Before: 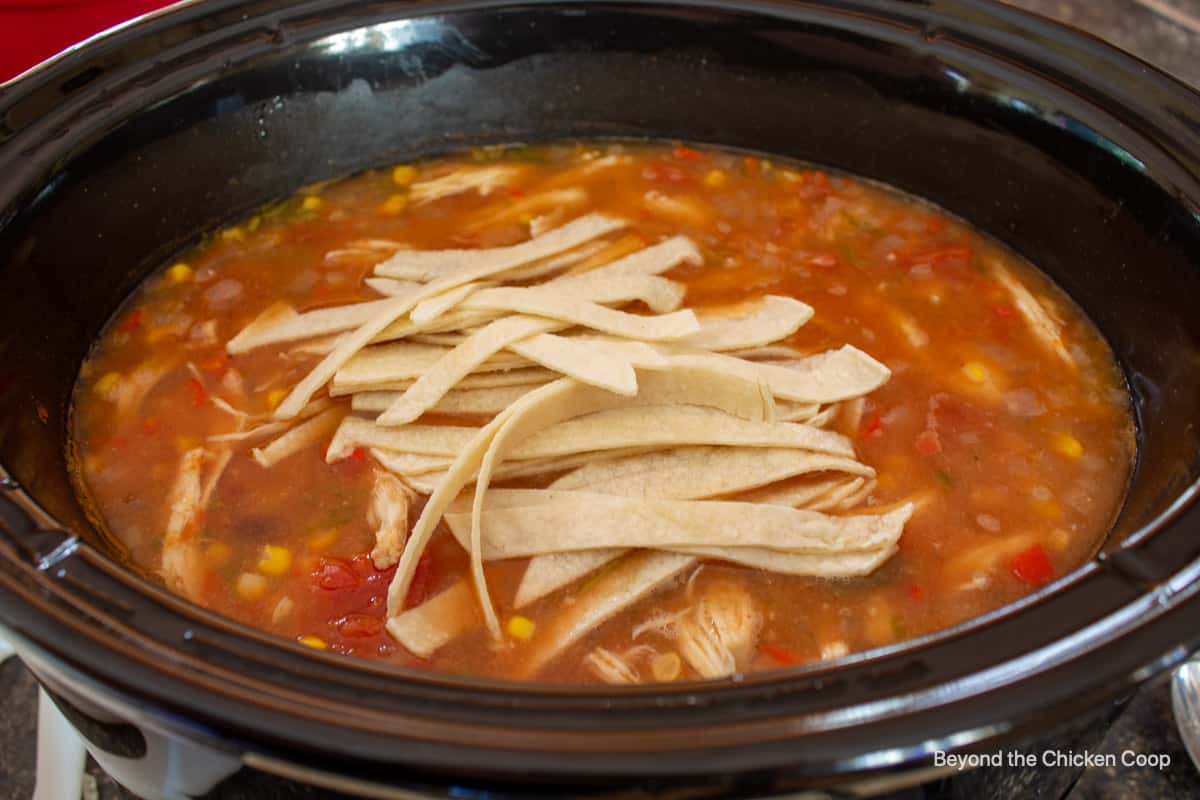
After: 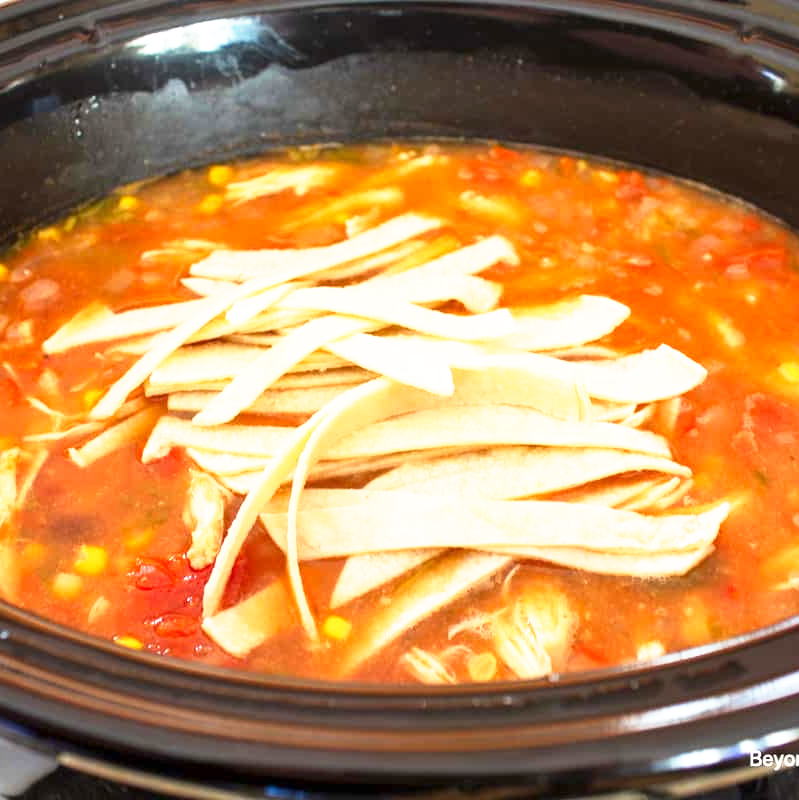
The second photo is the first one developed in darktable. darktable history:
base curve: curves: ch0 [(0, 0) (0.495, 0.917) (1, 1)], preserve colors none
exposure: exposure 0.373 EV, compensate exposure bias true, compensate highlight preservation false
crop: left 15.405%, right 17.936%
tone equalizer: edges refinement/feathering 500, mask exposure compensation -1.57 EV, preserve details no
